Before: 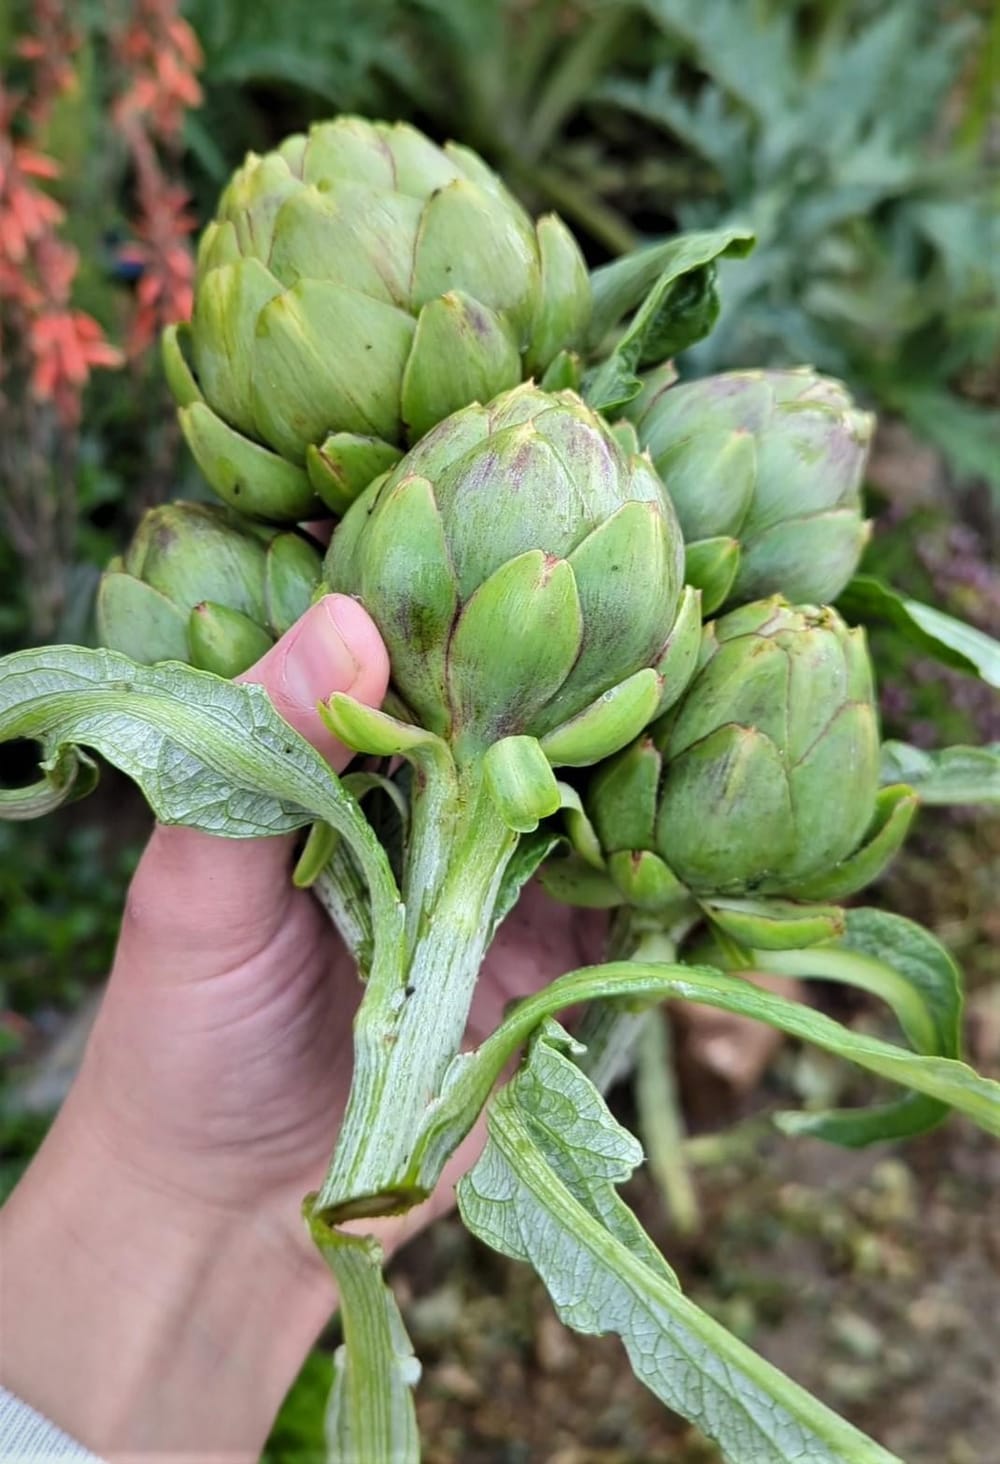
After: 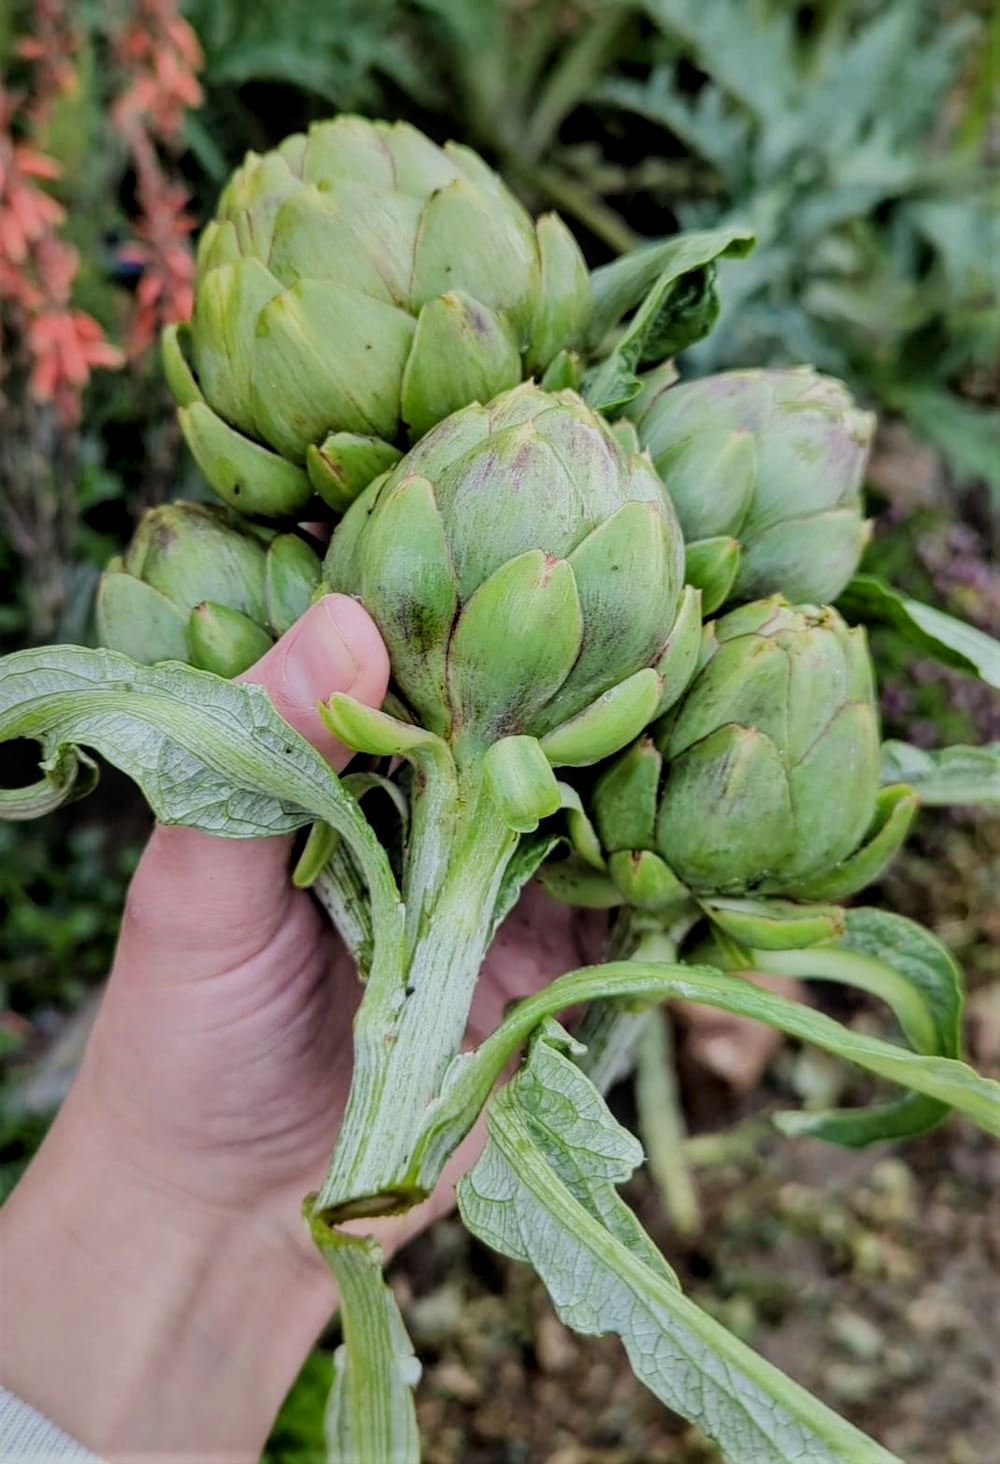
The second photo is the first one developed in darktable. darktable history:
filmic rgb: black relative exposure -6.98 EV, white relative exposure 5.63 EV, hardness 2.86
local contrast: on, module defaults
